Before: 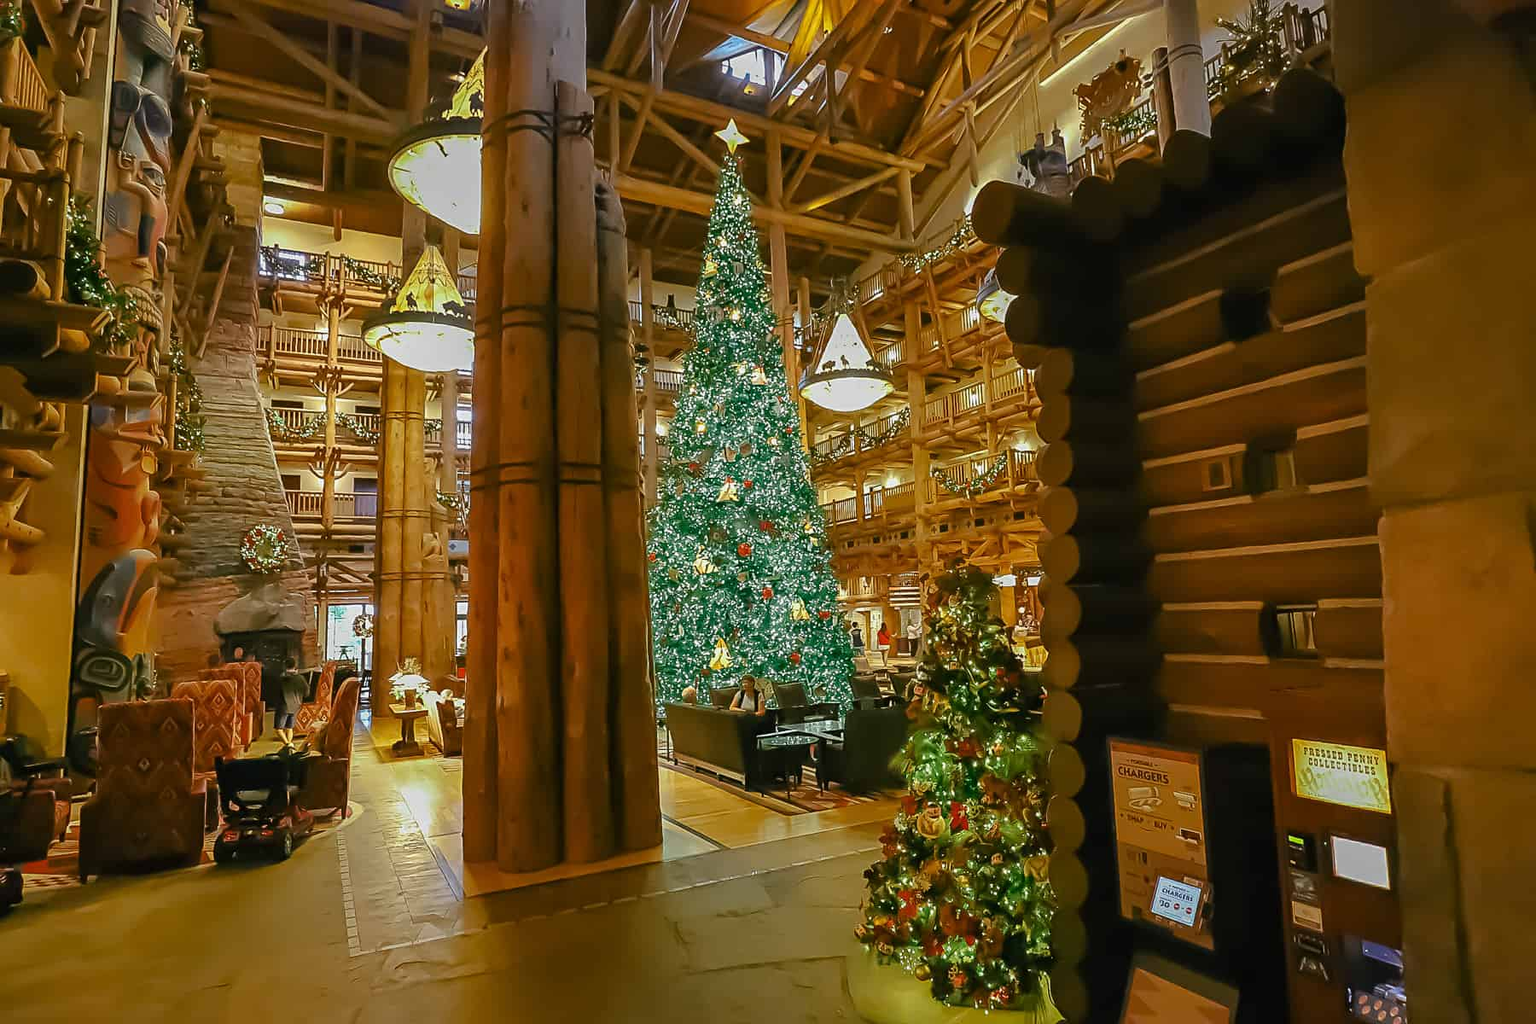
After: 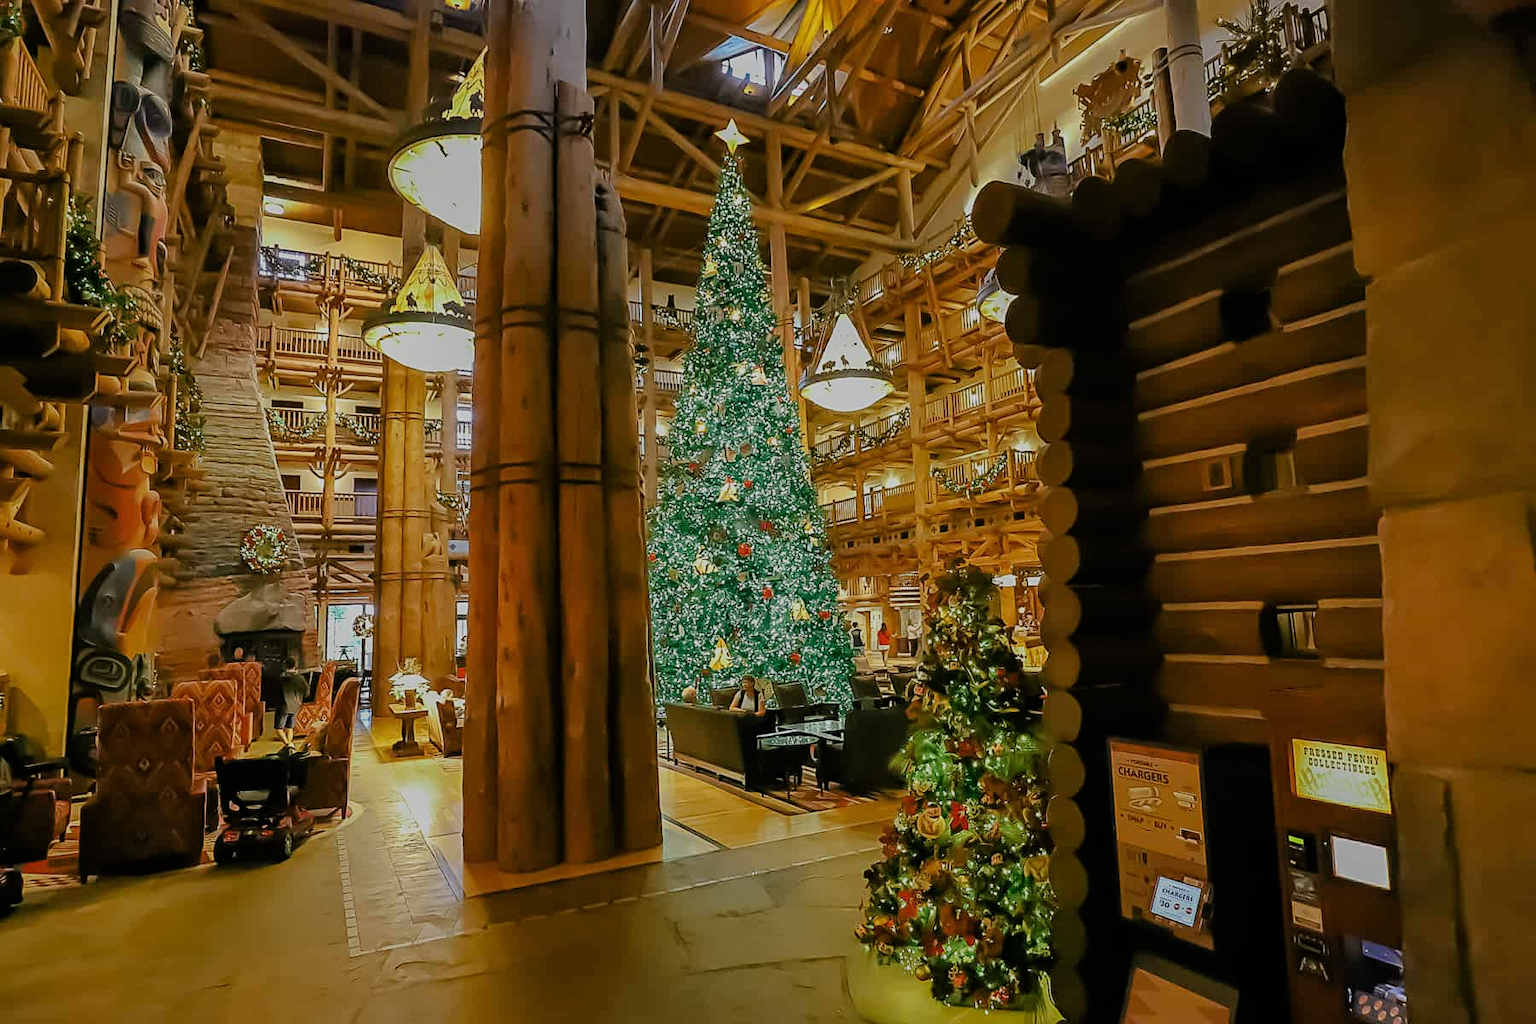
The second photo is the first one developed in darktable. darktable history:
filmic rgb: black relative exposure -7.65 EV, white relative exposure 4.56 EV, hardness 3.61, contrast 0.989, iterations of high-quality reconstruction 0
